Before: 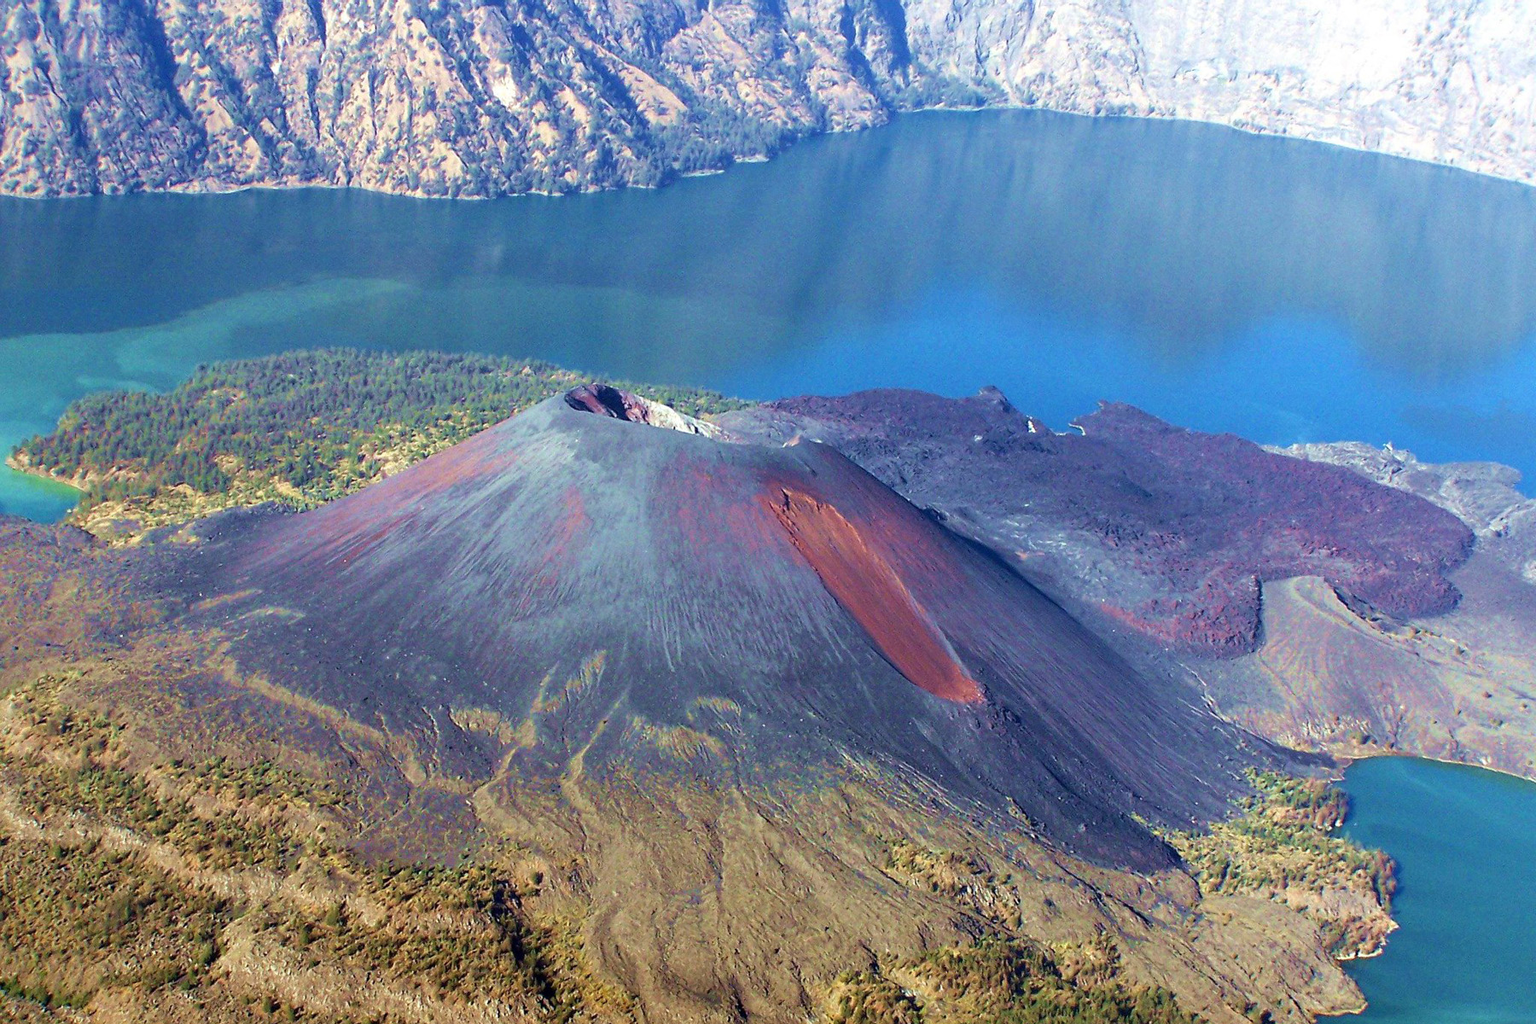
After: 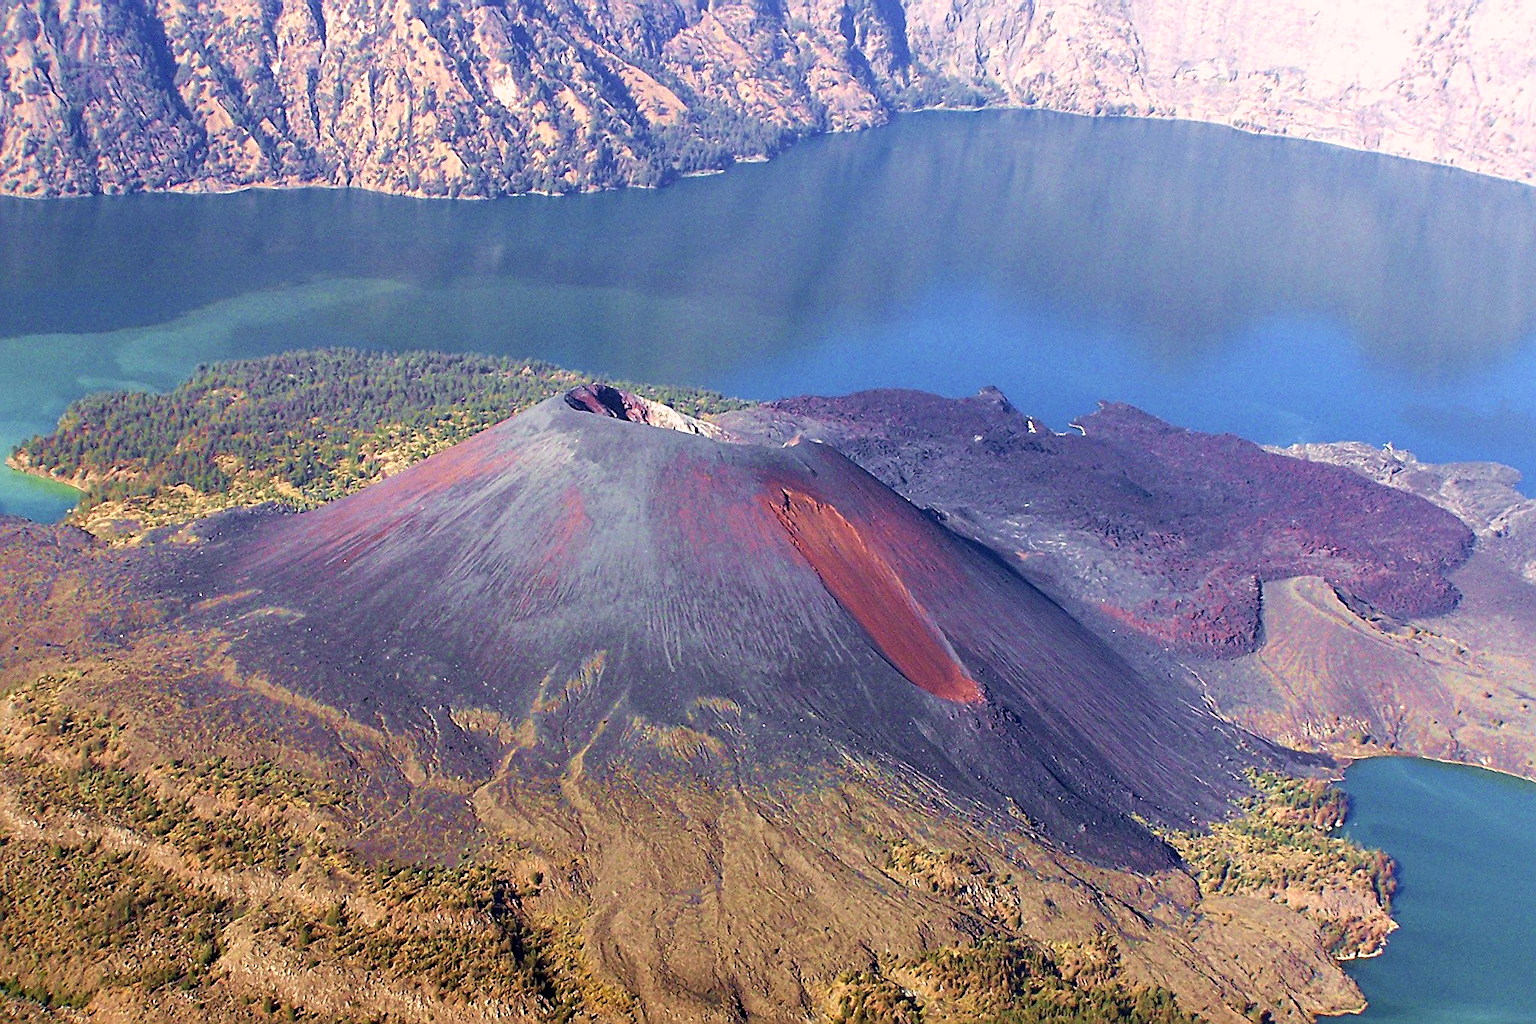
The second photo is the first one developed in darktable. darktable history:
tone equalizer: edges refinement/feathering 500, mask exposure compensation -1.57 EV, preserve details no
exposure: compensate highlight preservation false
sharpen: on, module defaults
color correction: highlights a* 12.82, highlights b* 5.36
